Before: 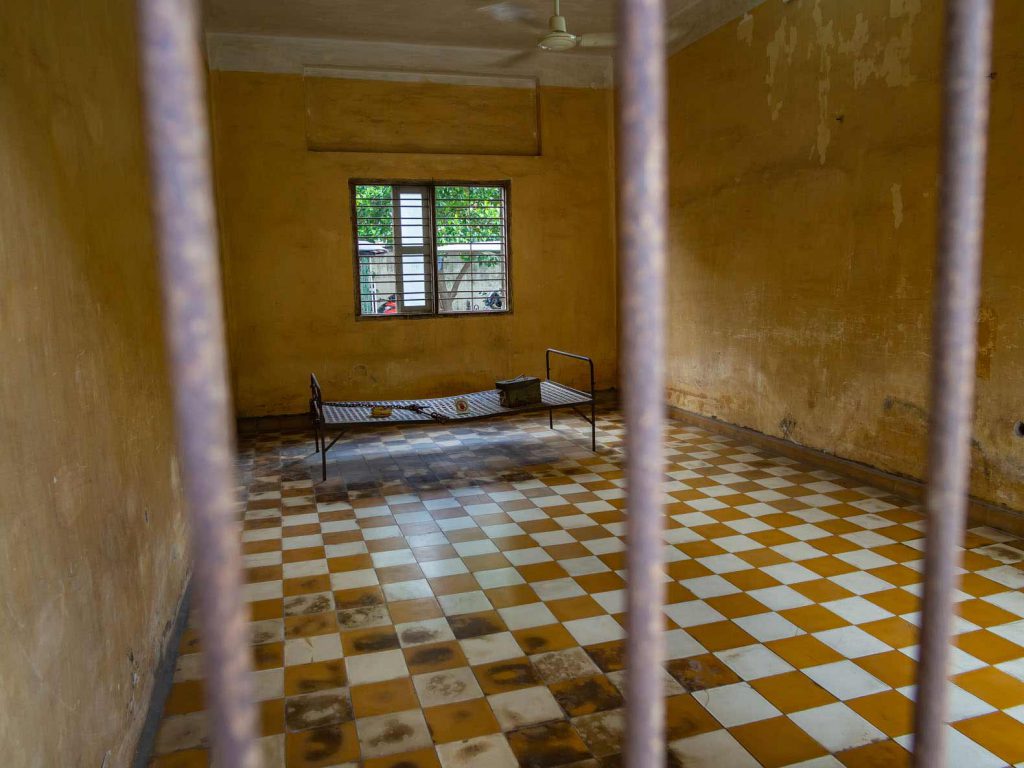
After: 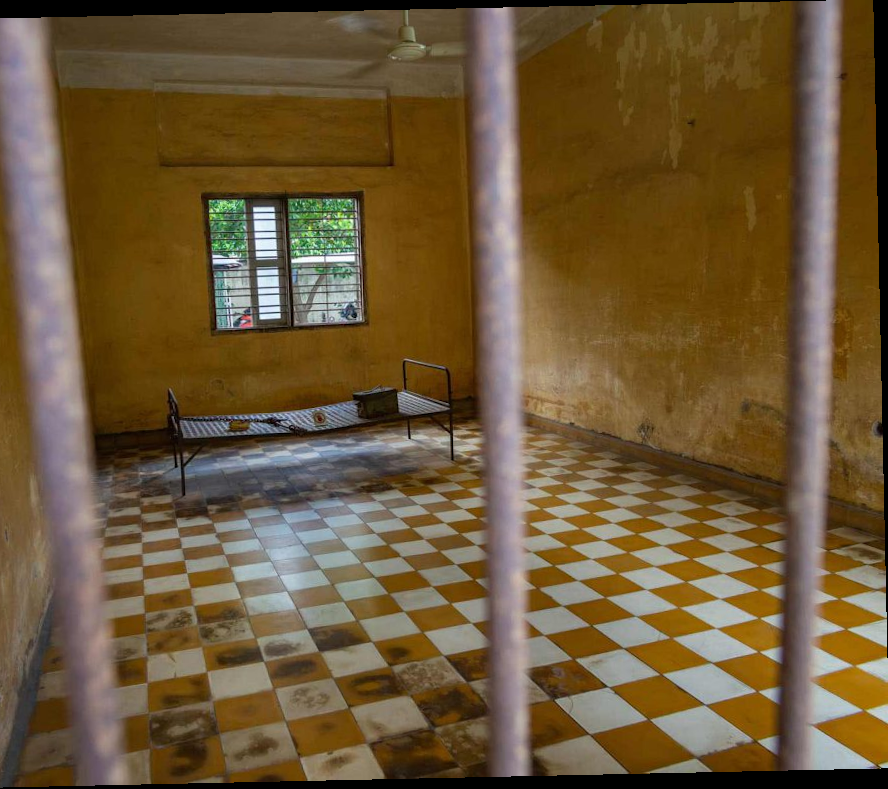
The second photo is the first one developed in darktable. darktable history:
crop and rotate: left 14.584%
rotate and perspective: rotation -1.24°, automatic cropping off
